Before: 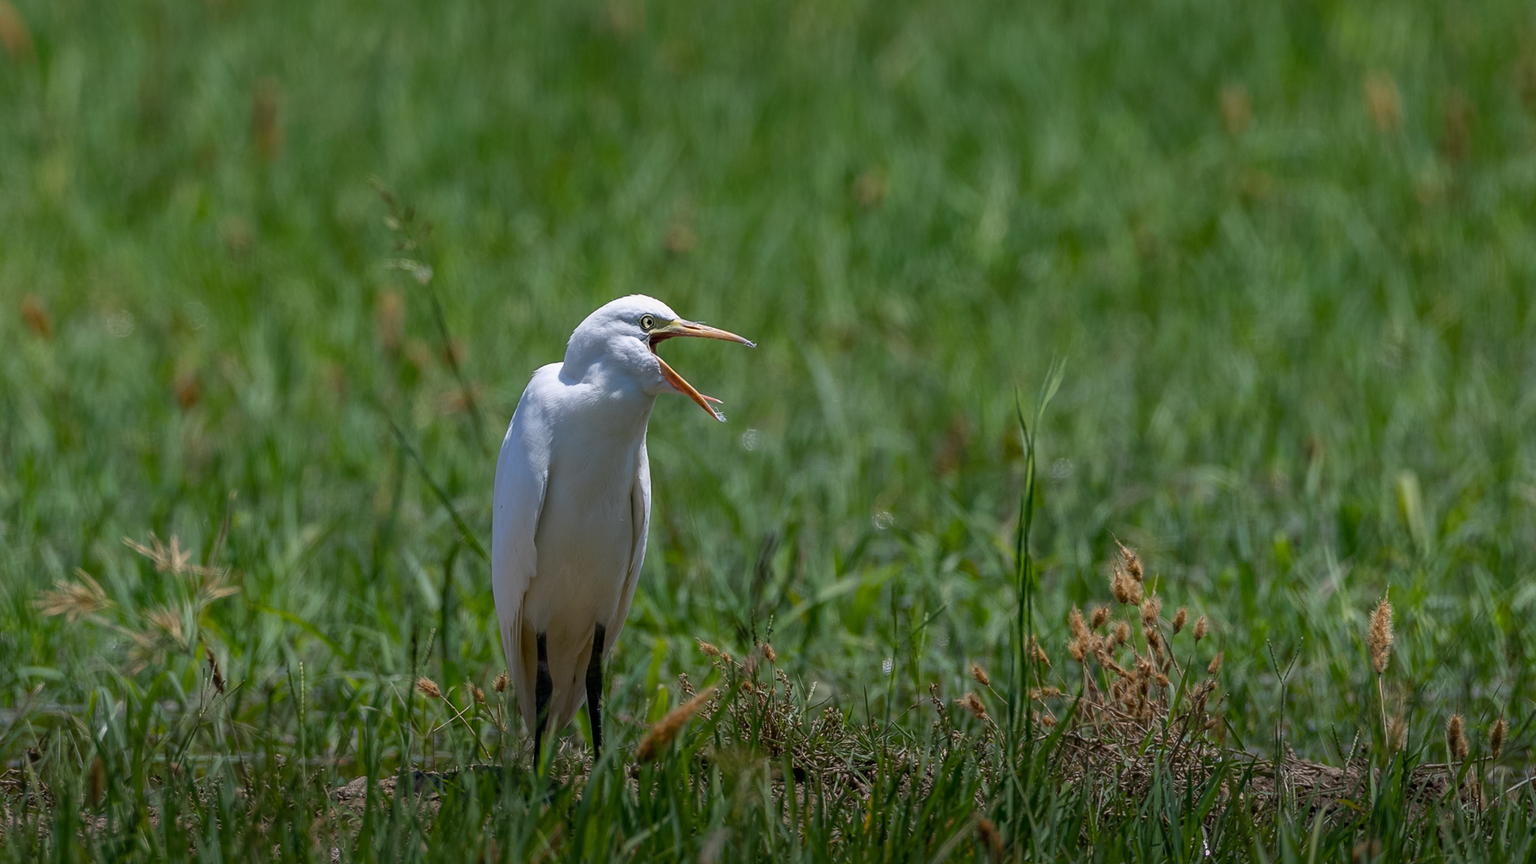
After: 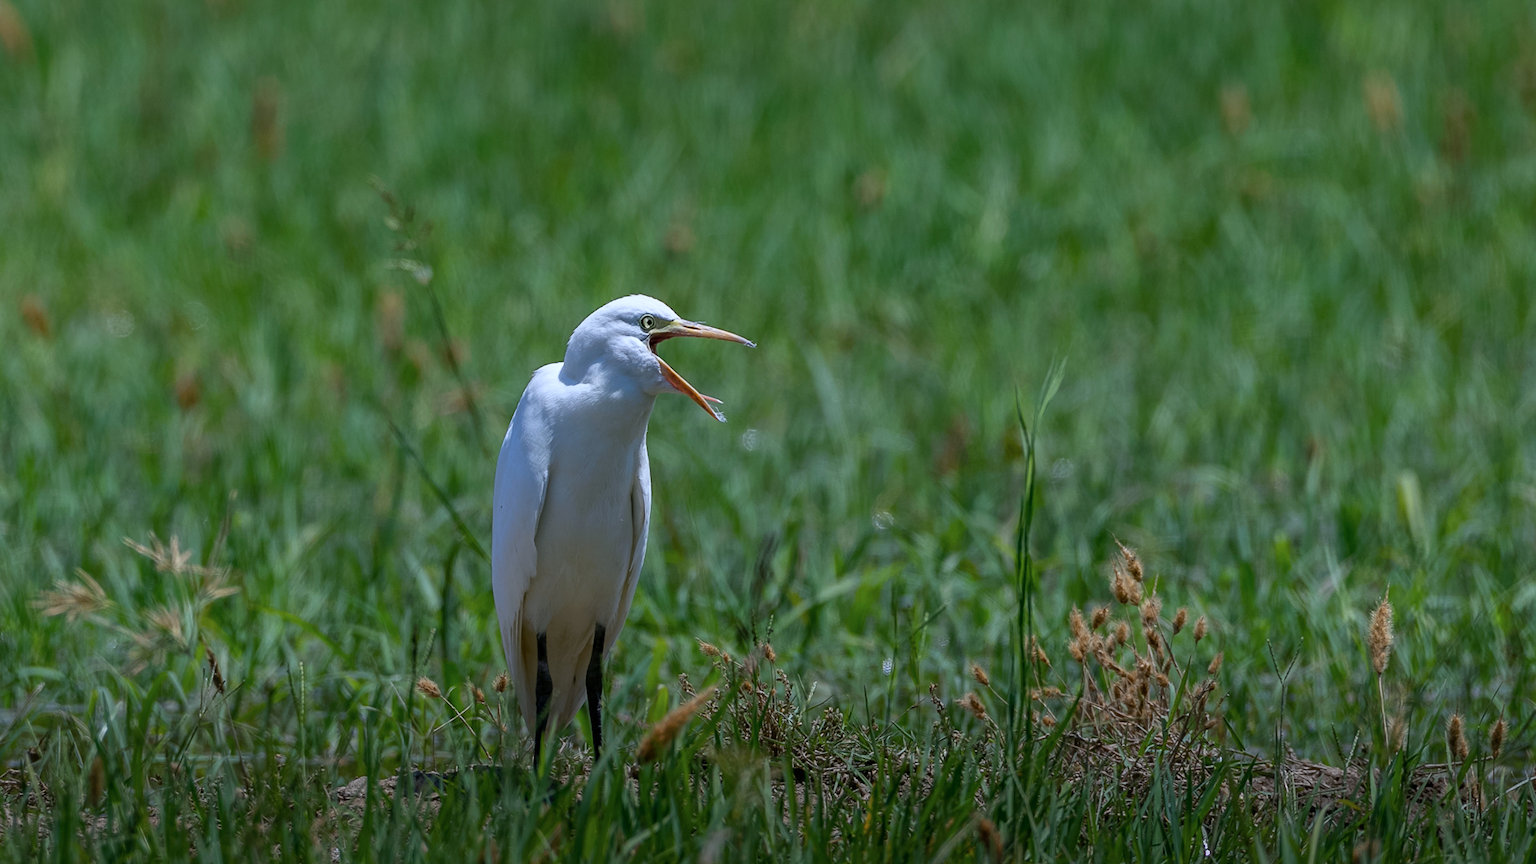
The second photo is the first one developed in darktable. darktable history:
color calibration: x 0.37, y 0.382, temperature 4317.06 K, gamut compression 0.989
